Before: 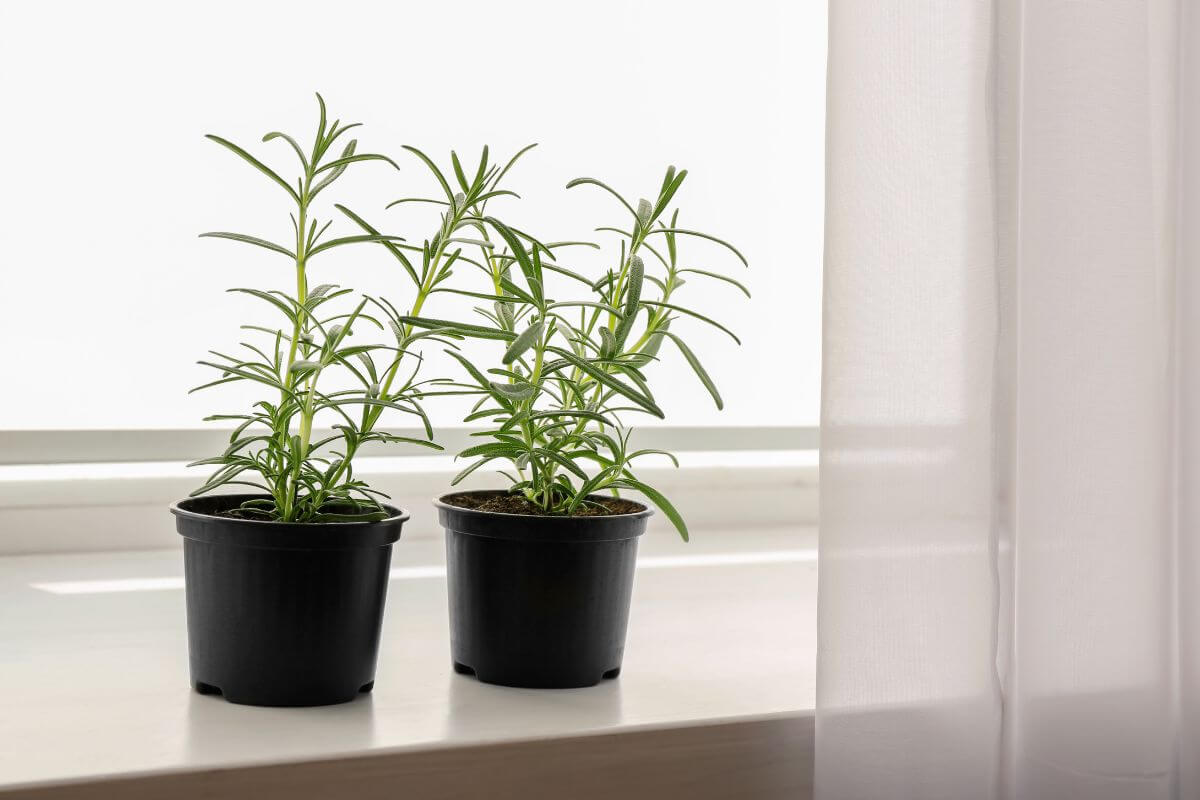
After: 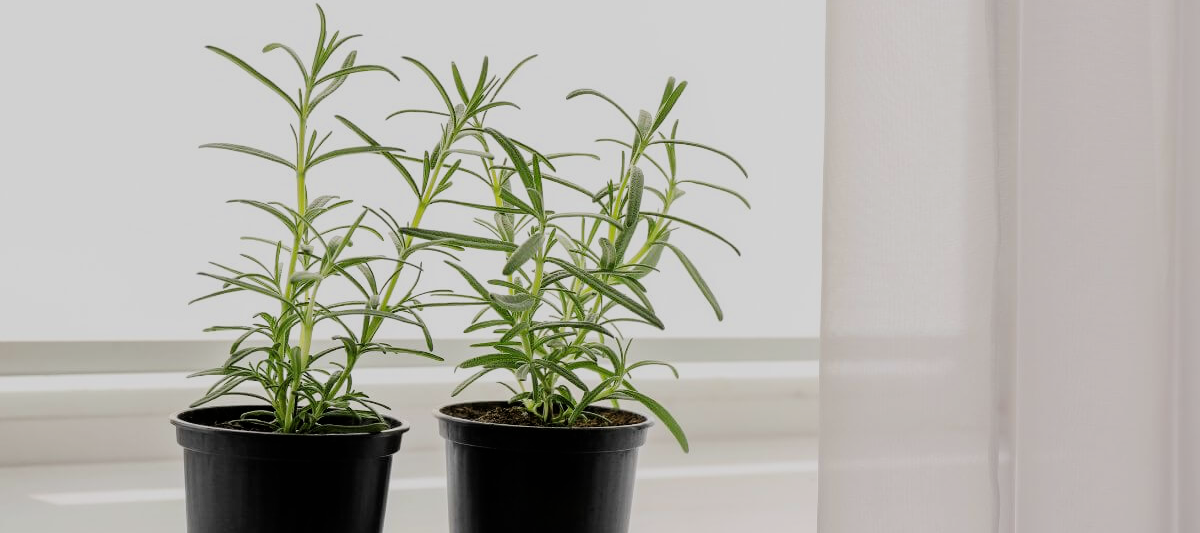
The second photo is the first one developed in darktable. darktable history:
filmic rgb: black relative exposure -7.65 EV, white relative exposure 4.56 EV, hardness 3.61
crop: top 11.175%, bottom 22.08%
